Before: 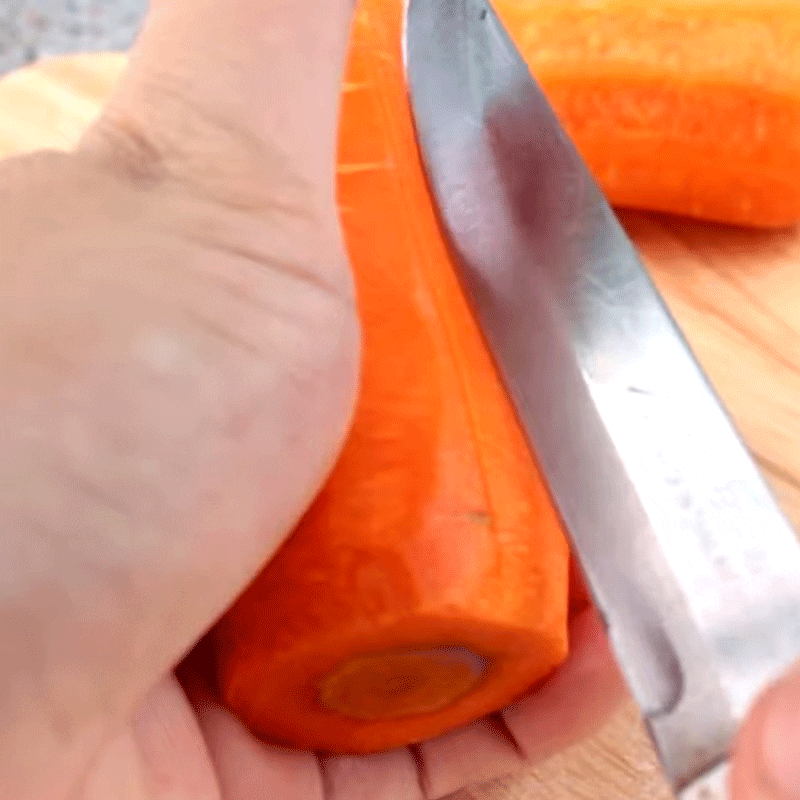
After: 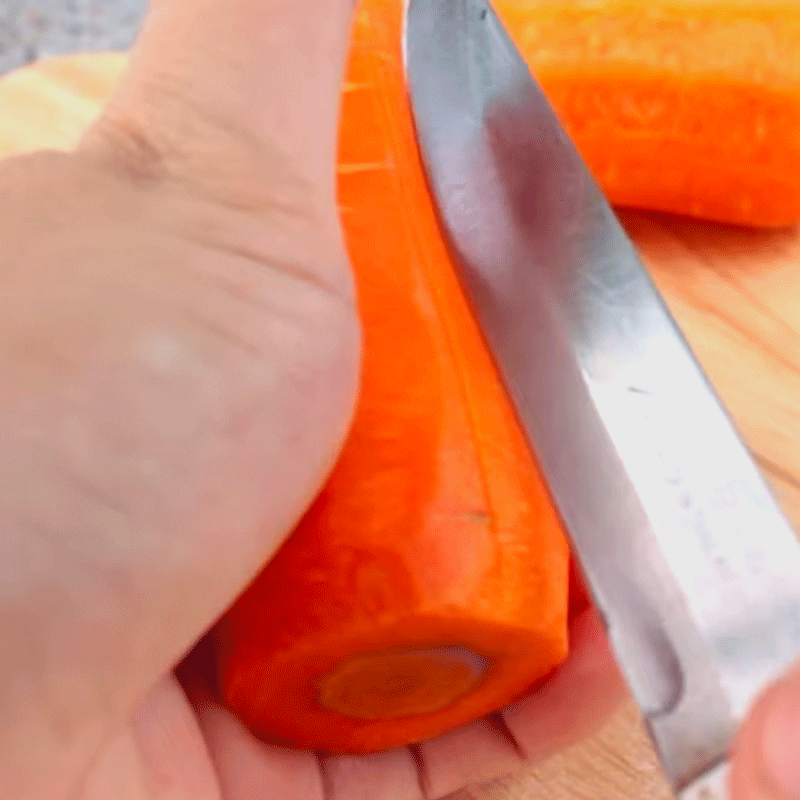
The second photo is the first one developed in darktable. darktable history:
lowpass: radius 0.1, contrast 0.85, saturation 1.1, unbound 0
color zones: curves: ch2 [(0, 0.5) (0.143, 0.5) (0.286, 0.489) (0.415, 0.421) (0.571, 0.5) (0.714, 0.5) (0.857, 0.5) (1, 0.5)]
